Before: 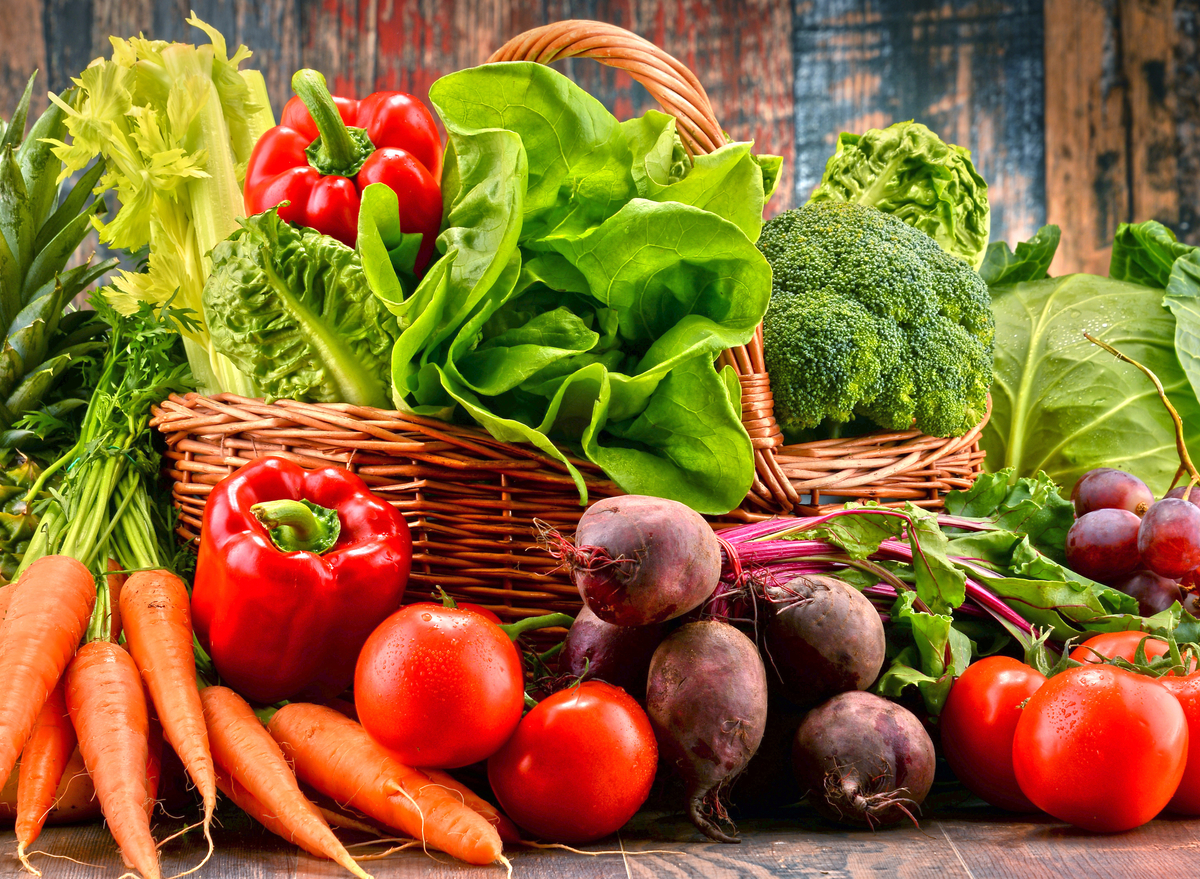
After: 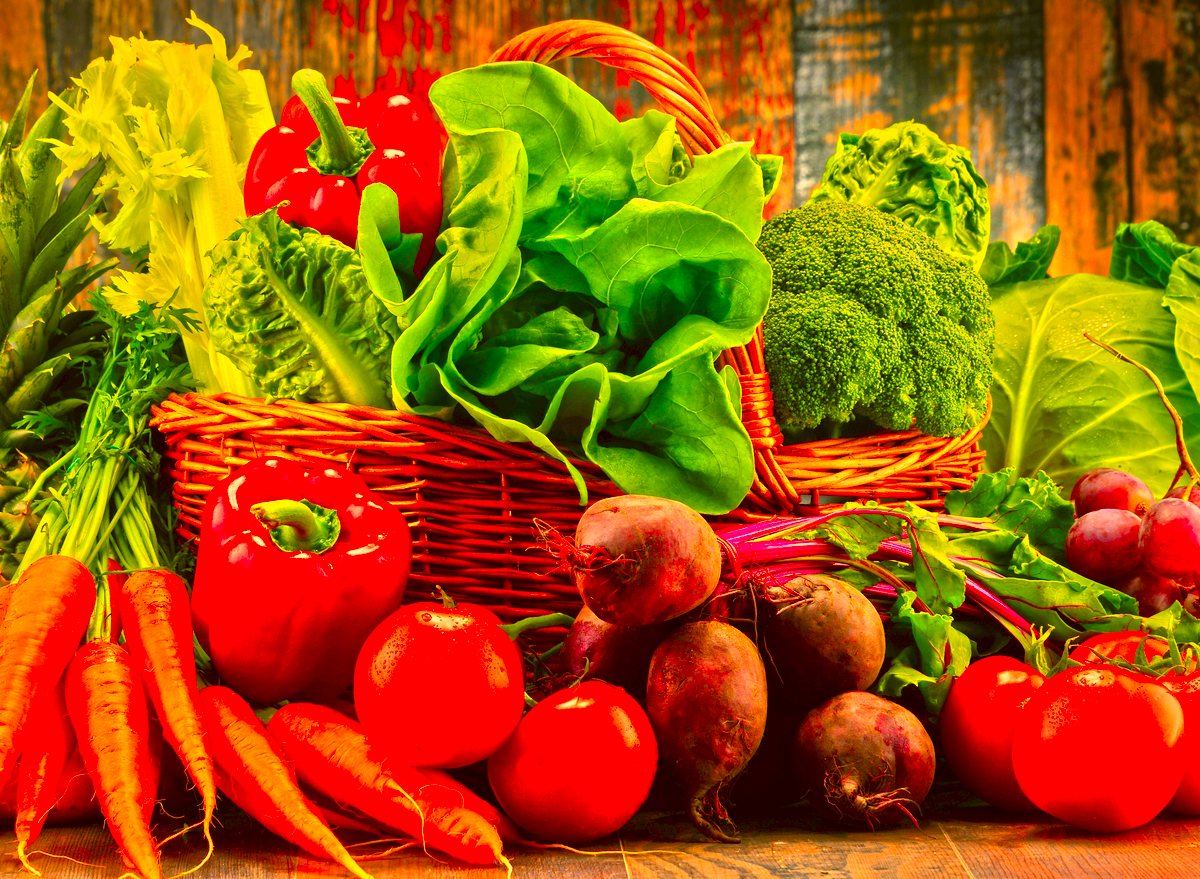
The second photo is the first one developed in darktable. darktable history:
contrast brightness saturation: contrast 0.1, brightness 0.03, saturation 0.09
color correction: highlights a* 10.44, highlights b* 30.04, shadows a* 2.73, shadows b* 17.51, saturation 1.72
